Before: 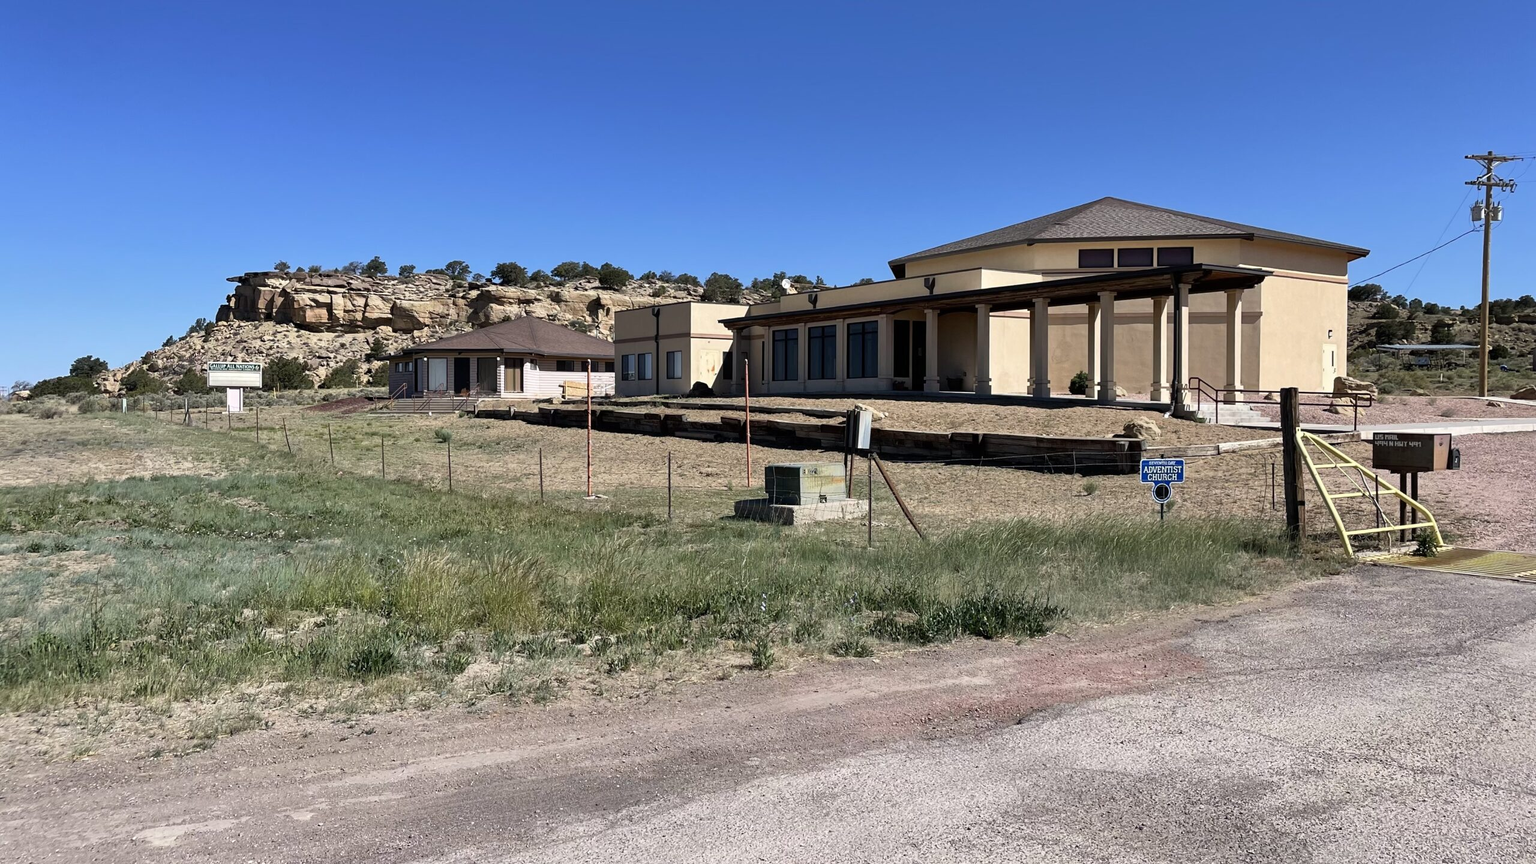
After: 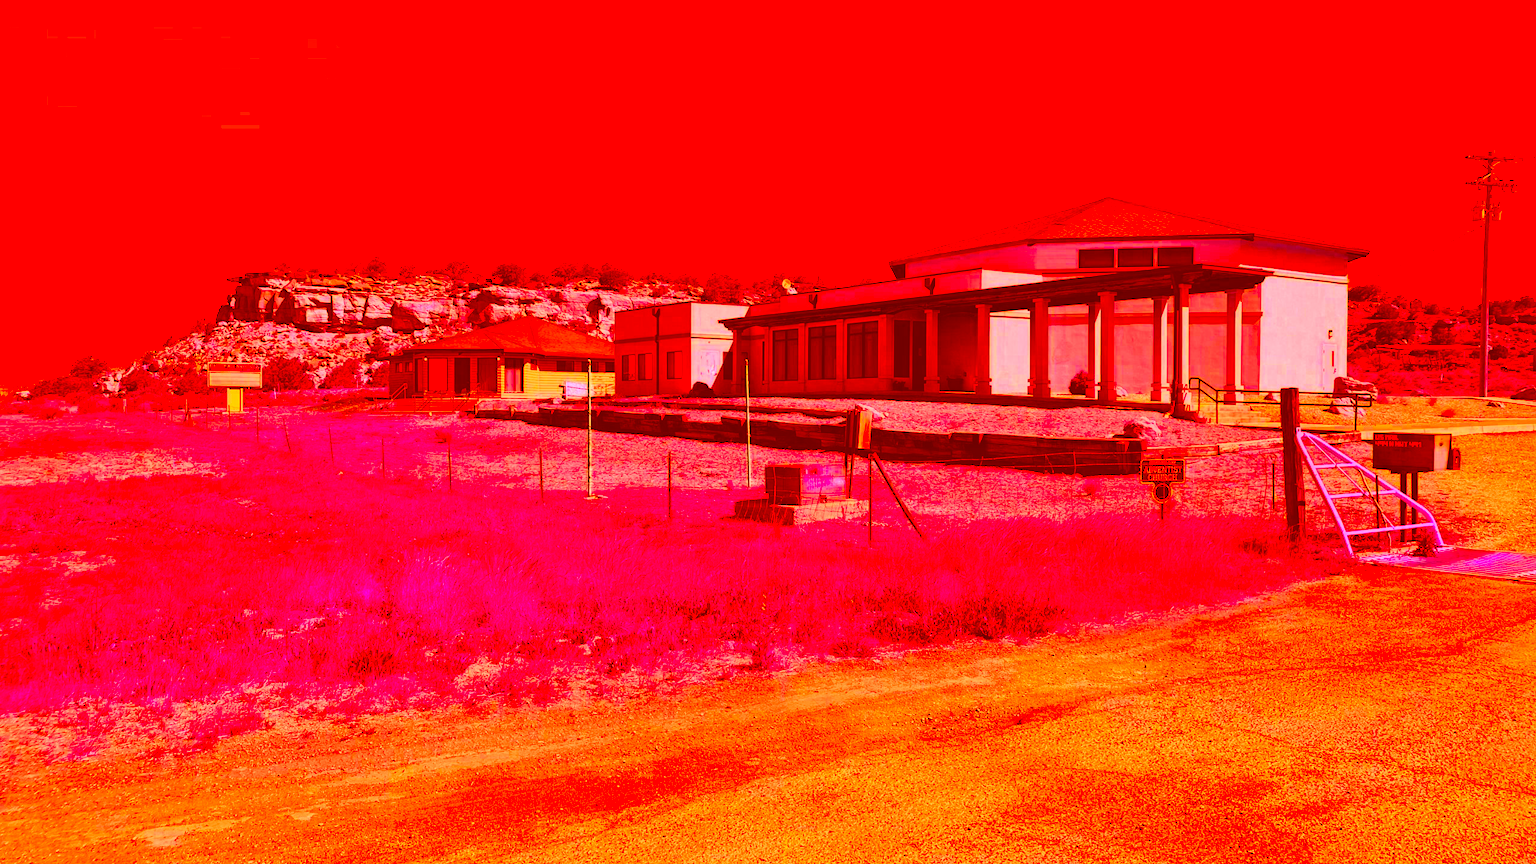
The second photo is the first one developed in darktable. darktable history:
exposure: black level correction 0, exposure 0.704 EV, compensate exposure bias true, compensate highlight preservation false
color correction: highlights a* -38.94, highlights b* -39.94, shadows a* -39.96, shadows b* -39.61, saturation -2.97
